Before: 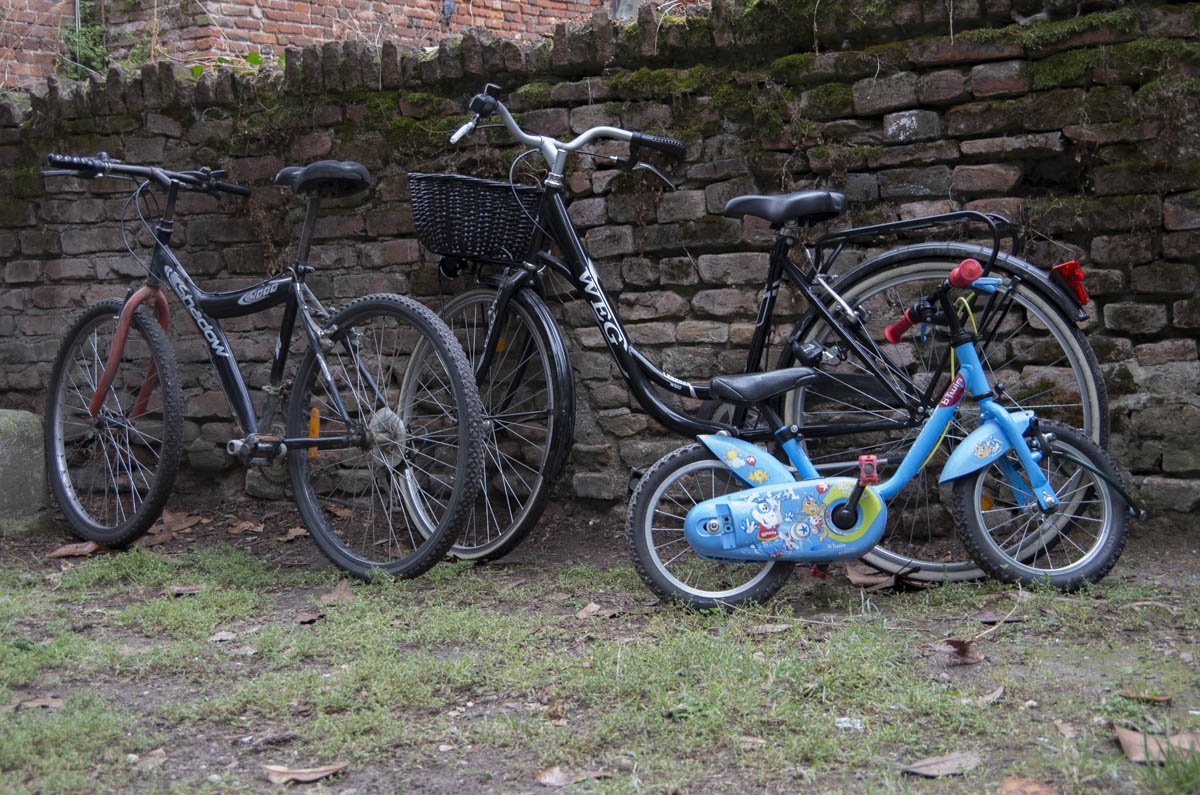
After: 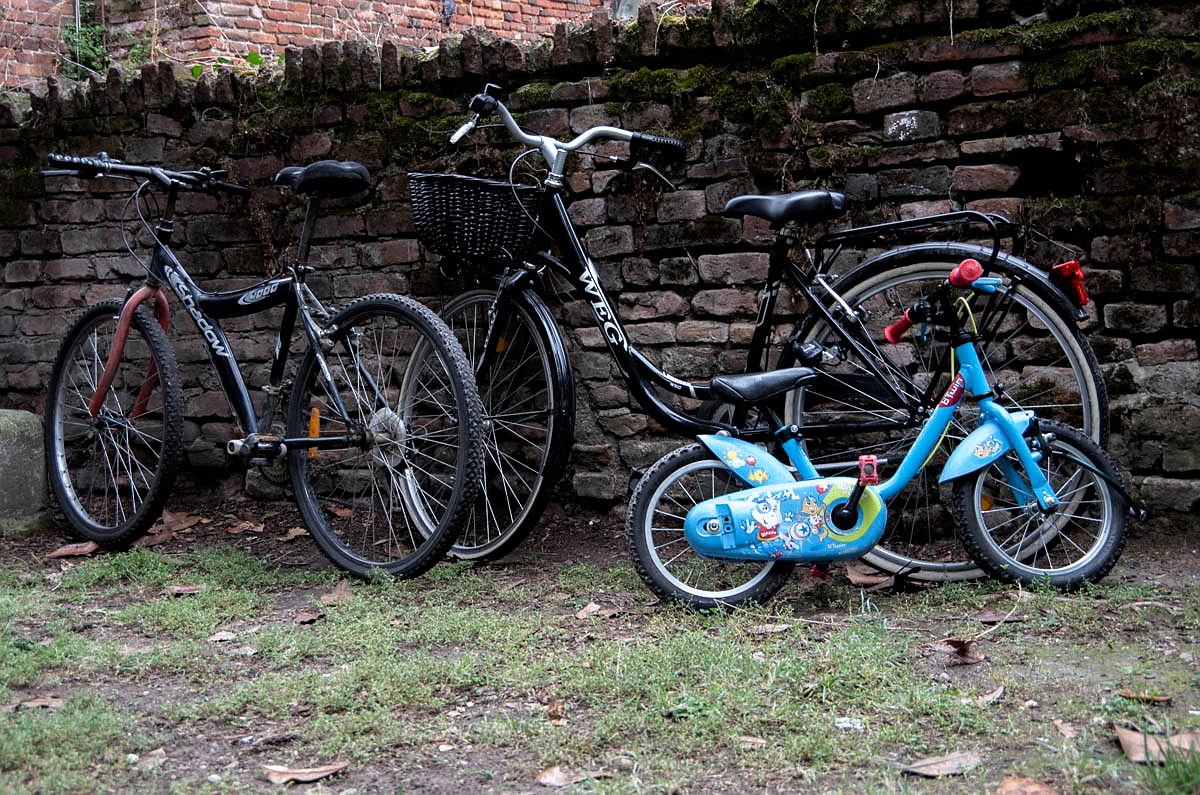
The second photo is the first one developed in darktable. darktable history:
filmic rgb: black relative exposure -8.03 EV, white relative exposure 2.32 EV, hardness 6.67
exposure: black level correction 0.004, exposure 0.017 EV, compensate highlight preservation false
sharpen: radius 1.021
